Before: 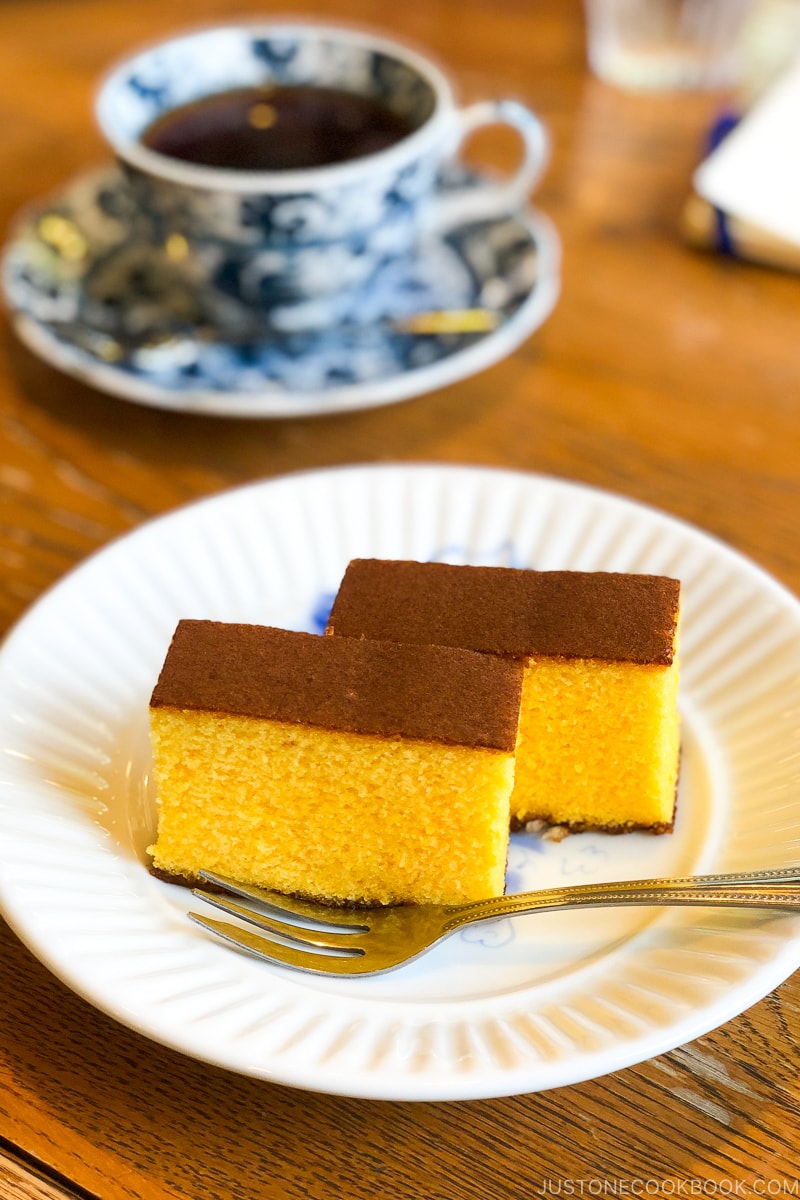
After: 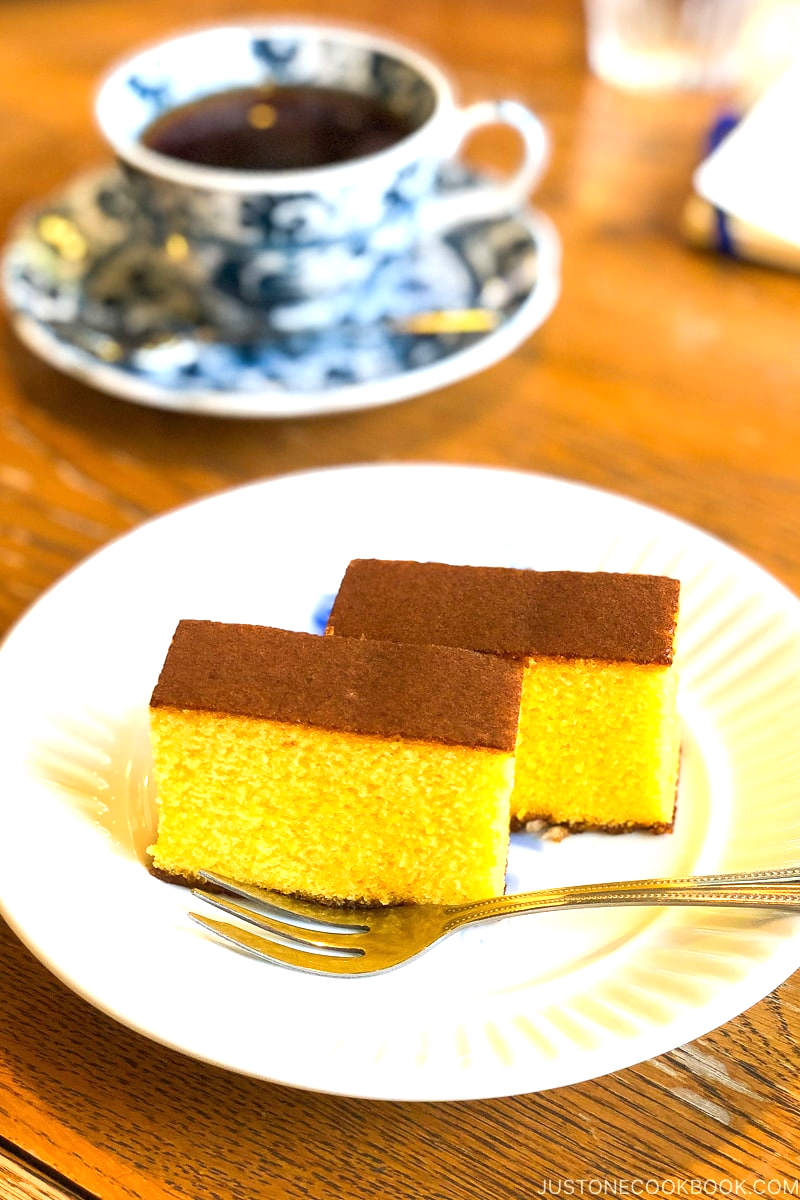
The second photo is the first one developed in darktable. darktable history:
exposure: black level correction 0, exposure 0.695 EV, compensate highlight preservation false
